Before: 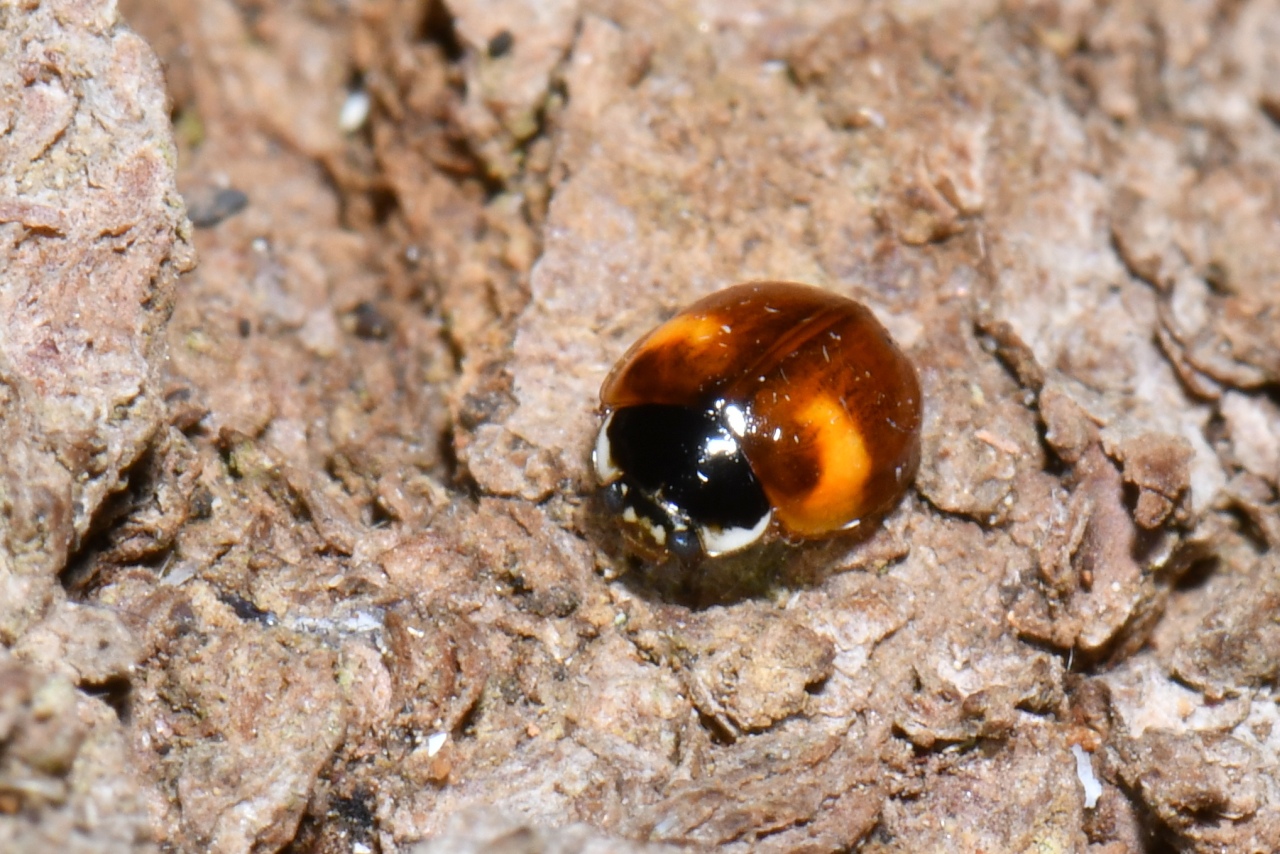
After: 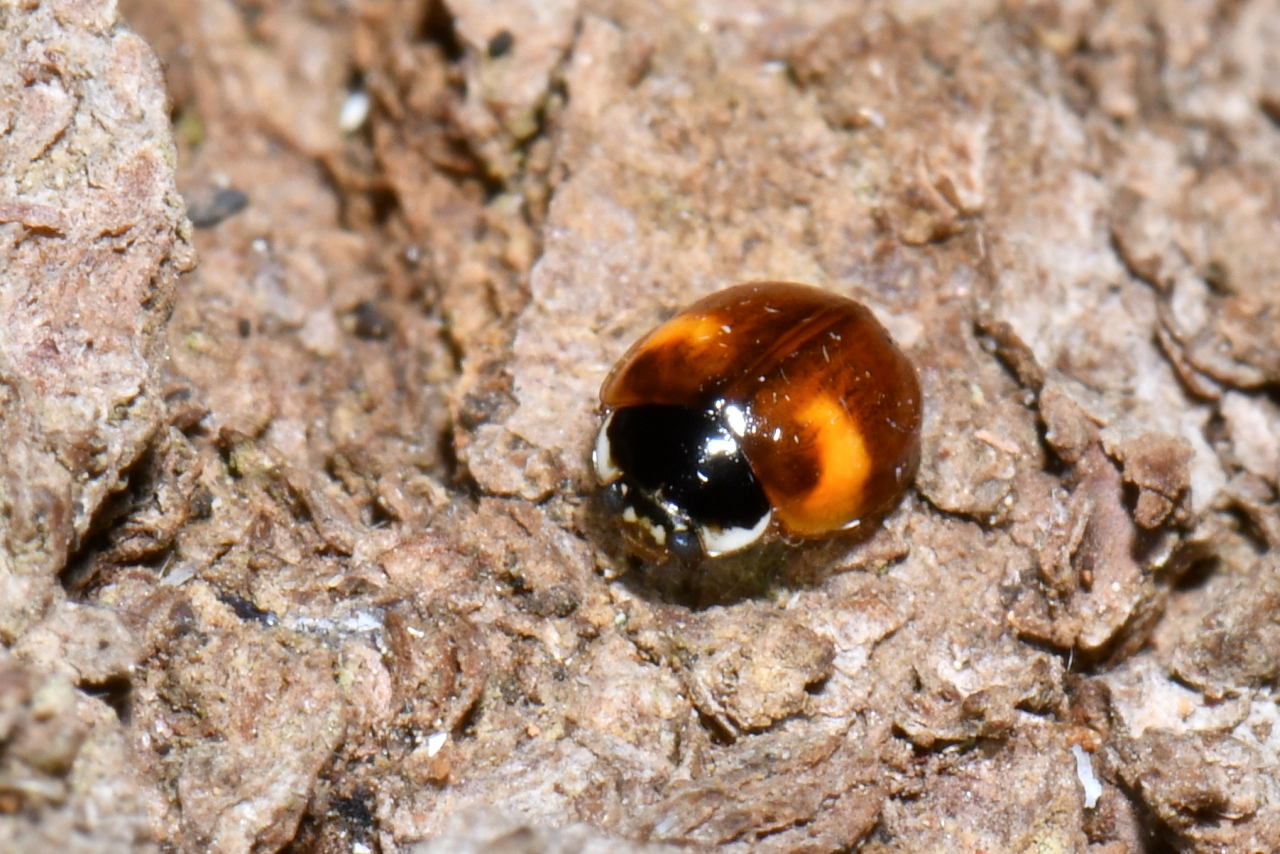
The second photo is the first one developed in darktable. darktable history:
local contrast: mode bilateral grid, contrast 21, coarseness 51, detail 119%, midtone range 0.2
